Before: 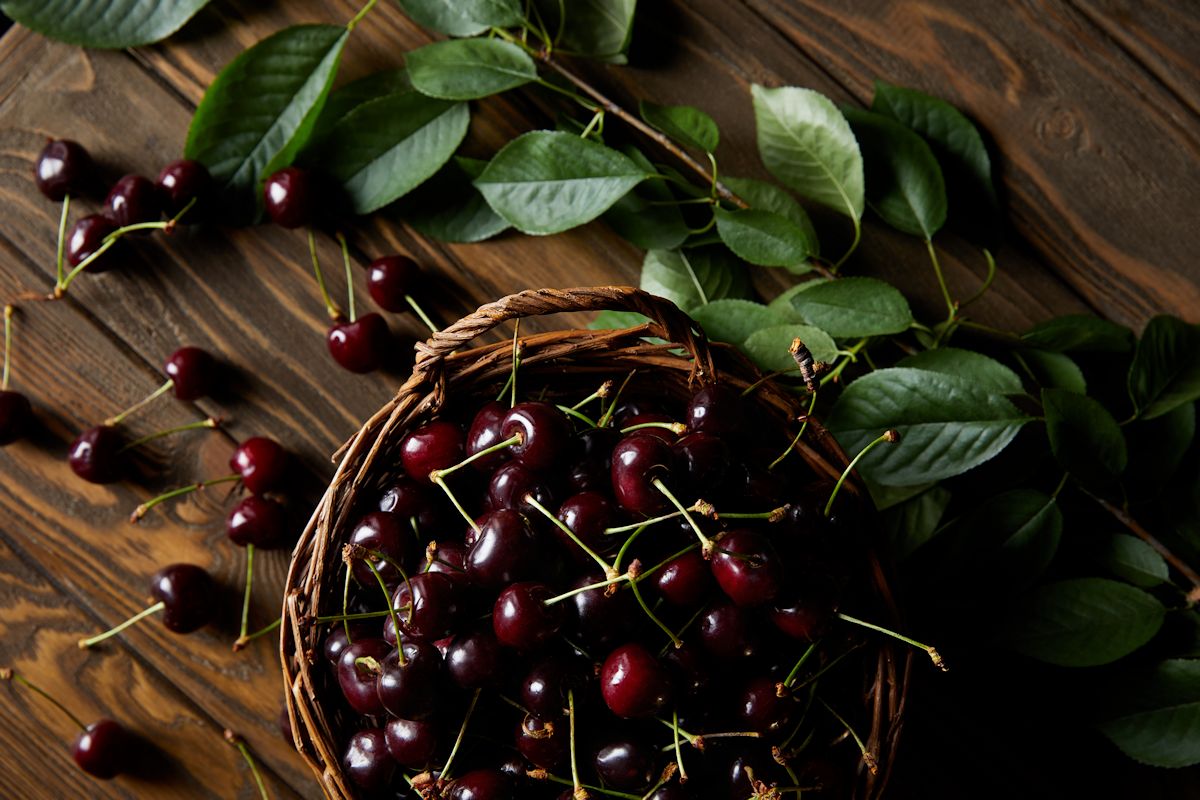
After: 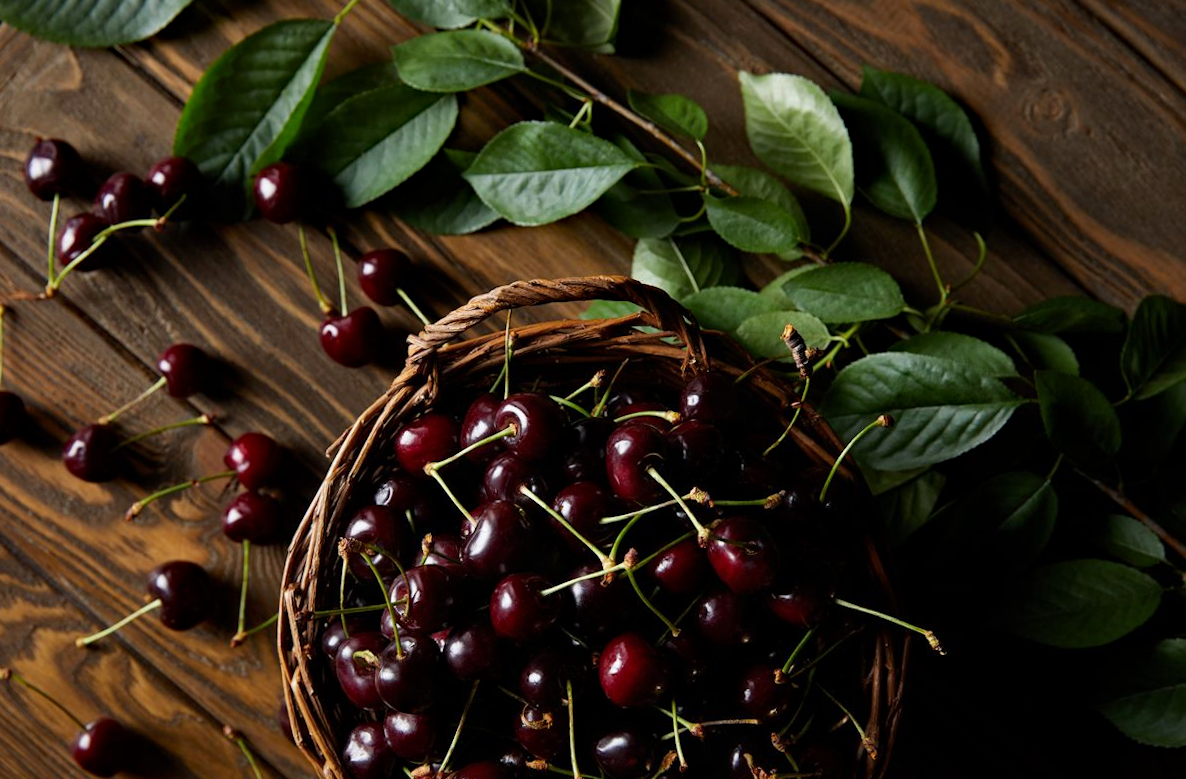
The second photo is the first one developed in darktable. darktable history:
haze removal: compatibility mode true, adaptive false
rotate and perspective: rotation -1°, crop left 0.011, crop right 0.989, crop top 0.025, crop bottom 0.975
